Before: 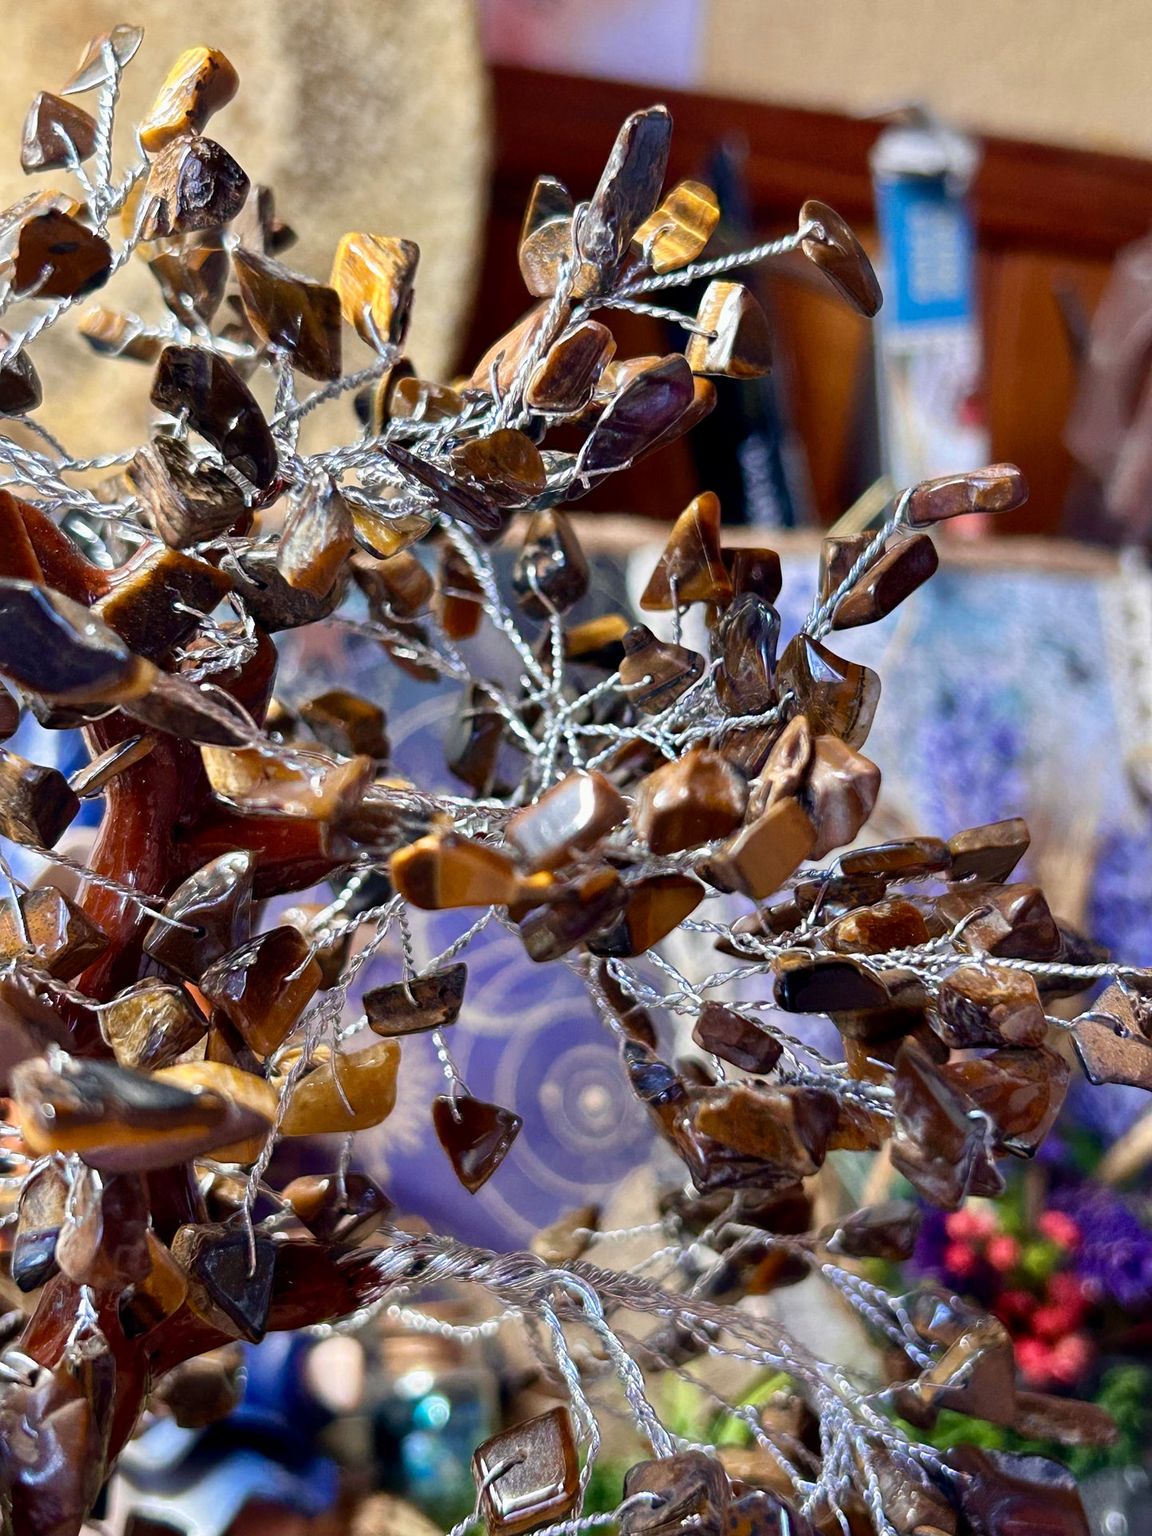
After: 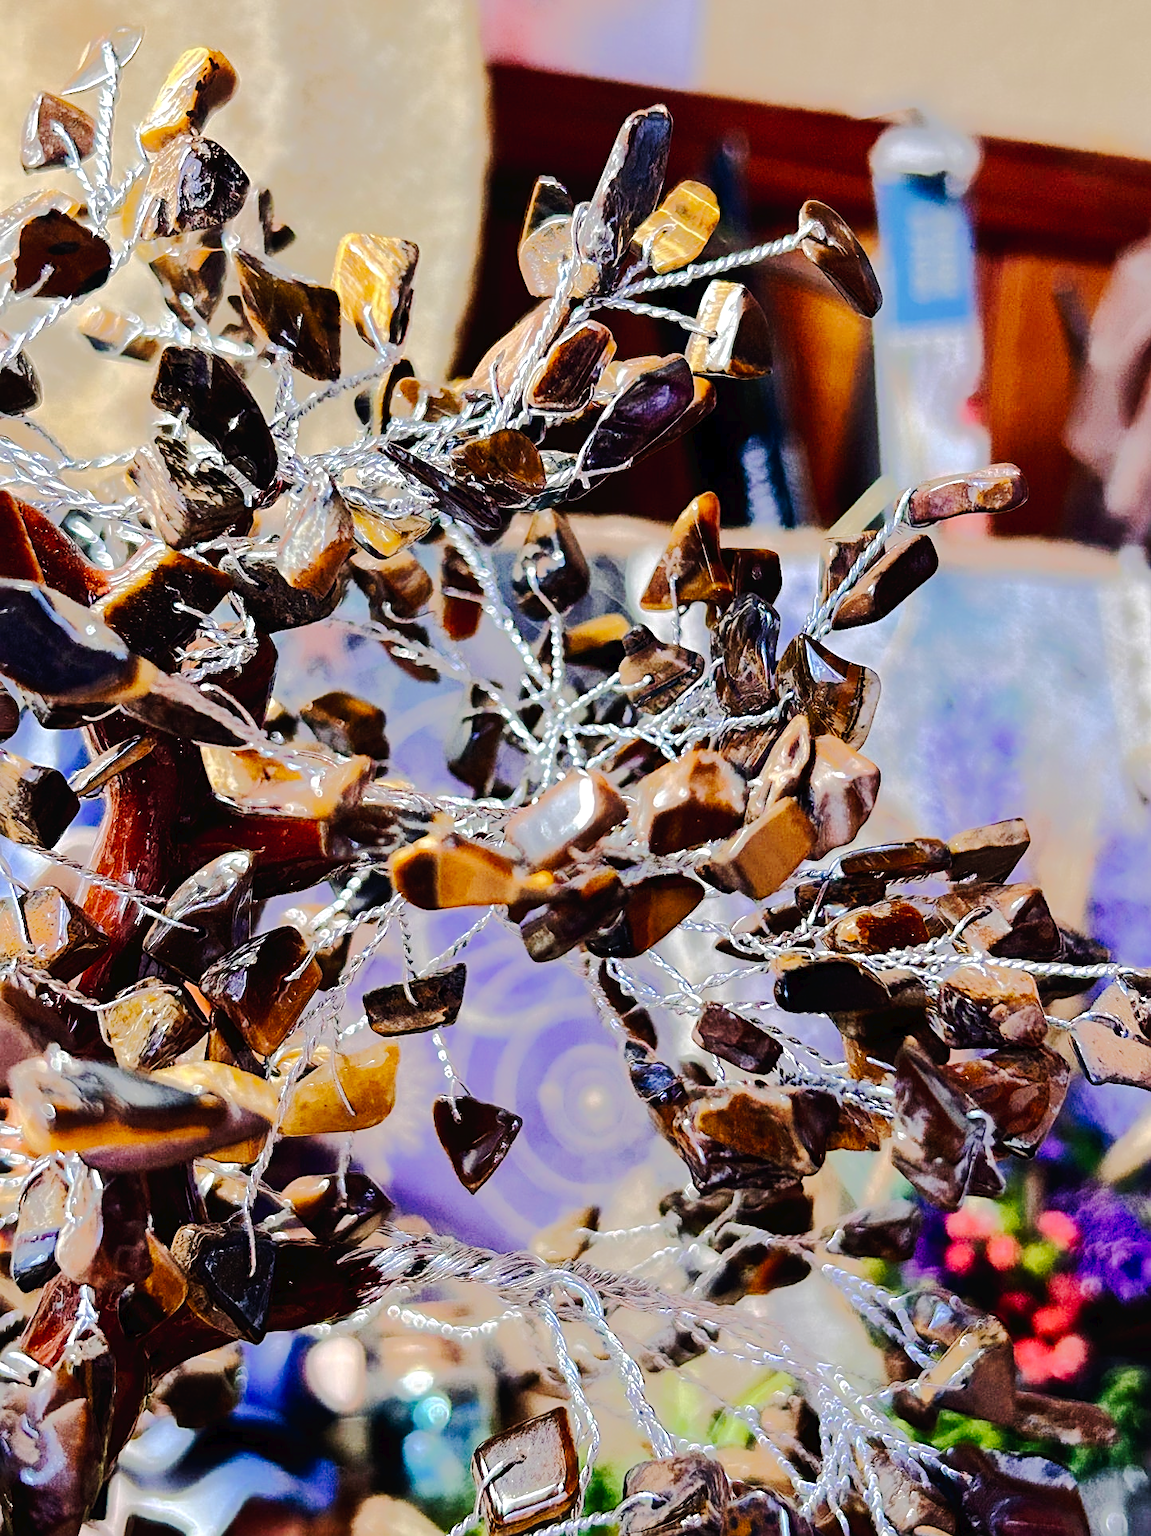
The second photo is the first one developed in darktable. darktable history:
exposure: compensate exposure bias true, compensate highlight preservation false
tone curve: curves: ch0 [(0, 0) (0.003, 0.019) (0.011, 0.02) (0.025, 0.019) (0.044, 0.027) (0.069, 0.038) (0.1, 0.056) (0.136, 0.089) (0.177, 0.137) (0.224, 0.187) (0.277, 0.259) (0.335, 0.343) (0.399, 0.437) (0.468, 0.532) (0.543, 0.613) (0.623, 0.685) (0.709, 0.752) (0.801, 0.822) (0.898, 0.9) (1, 1)], preserve colors none
tone equalizer: -8 EV -0.532 EV, -7 EV -0.343 EV, -6 EV -0.096 EV, -5 EV 0.412 EV, -4 EV 0.985 EV, -3 EV 0.816 EV, -2 EV -0.014 EV, -1 EV 0.133 EV, +0 EV -0.03 EV, edges refinement/feathering 500, mask exposure compensation -1.57 EV, preserve details no
sharpen: on, module defaults
